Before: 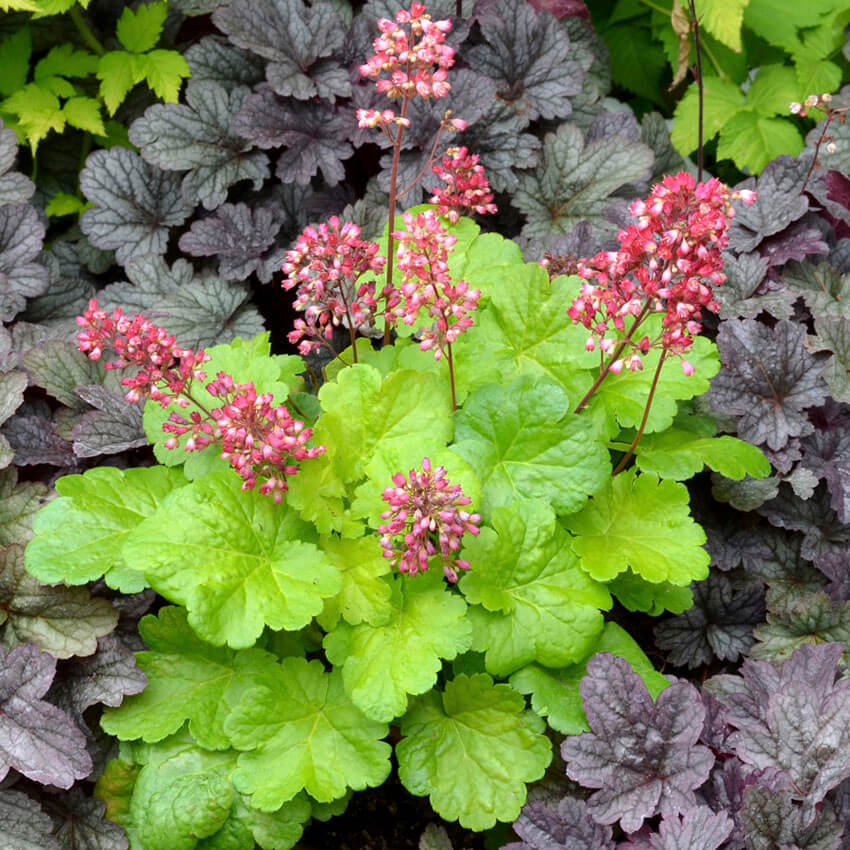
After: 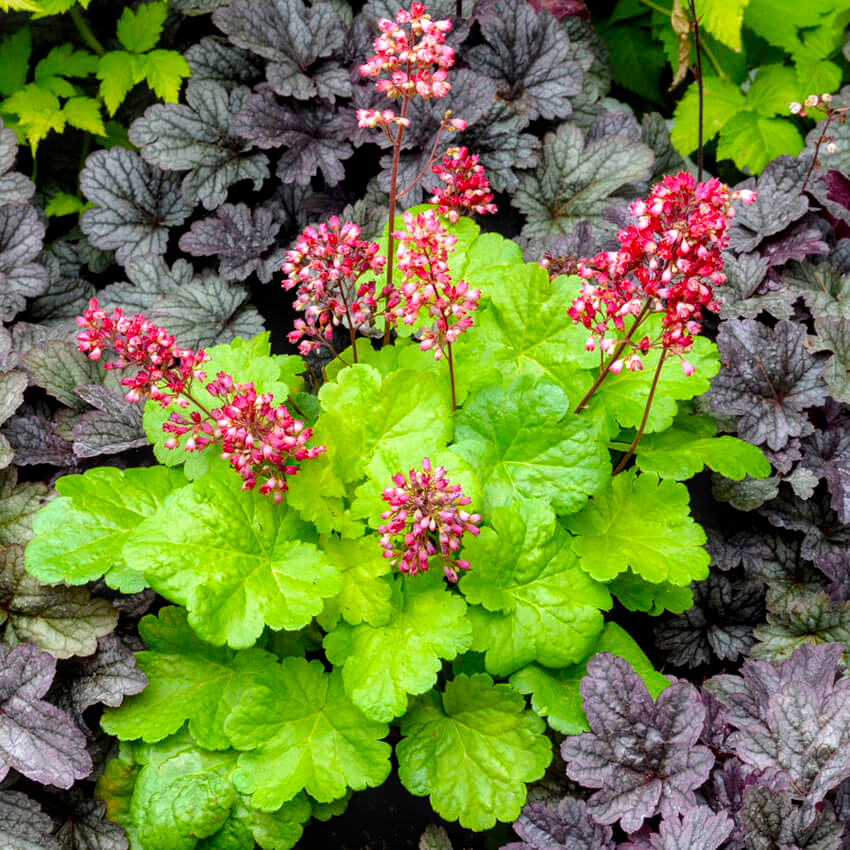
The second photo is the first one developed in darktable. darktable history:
local contrast: on, module defaults
tone equalizer: on, module defaults
filmic rgb: black relative exposure -12 EV, white relative exposure 2.8 EV, threshold 3 EV, target black luminance 0%, hardness 8.06, latitude 70.41%, contrast 1.14, highlights saturation mix 10%, shadows ↔ highlights balance -0.388%, color science v4 (2020), iterations of high-quality reconstruction 10, contrast in shadows soft, contrast in highlights soft, enable highlight reconstruction true
